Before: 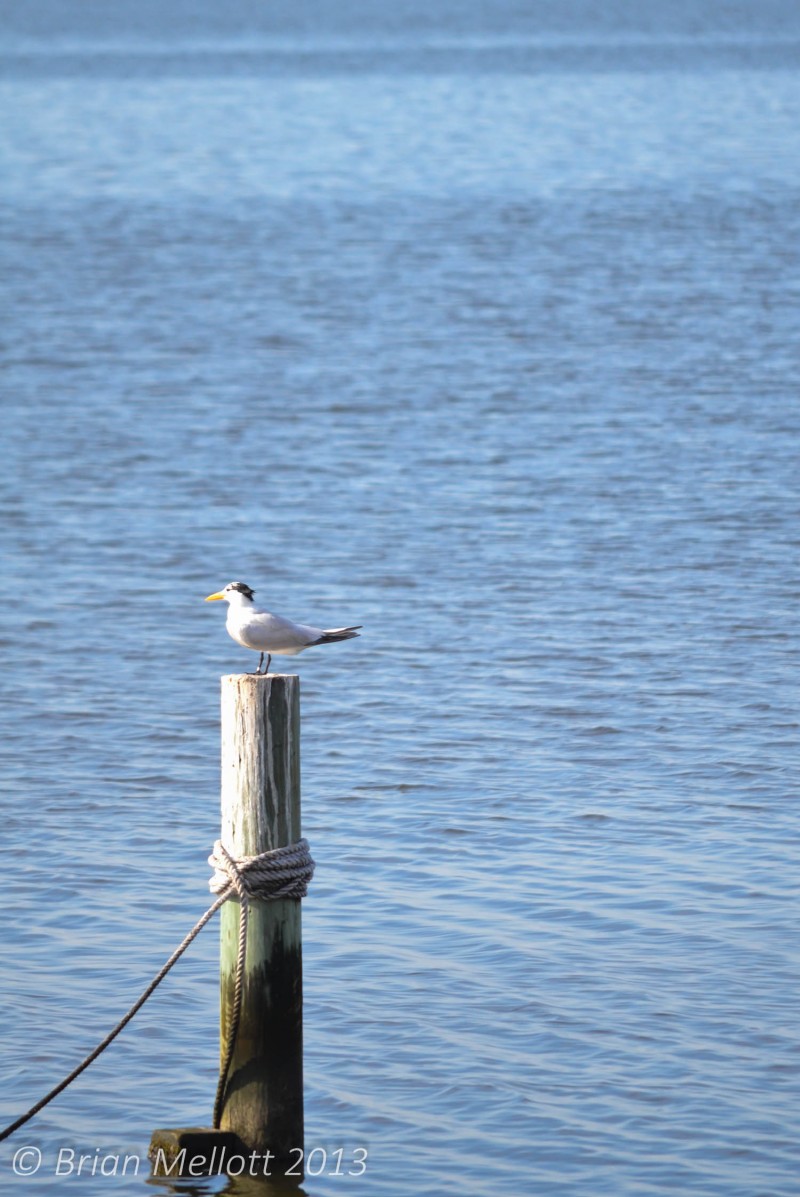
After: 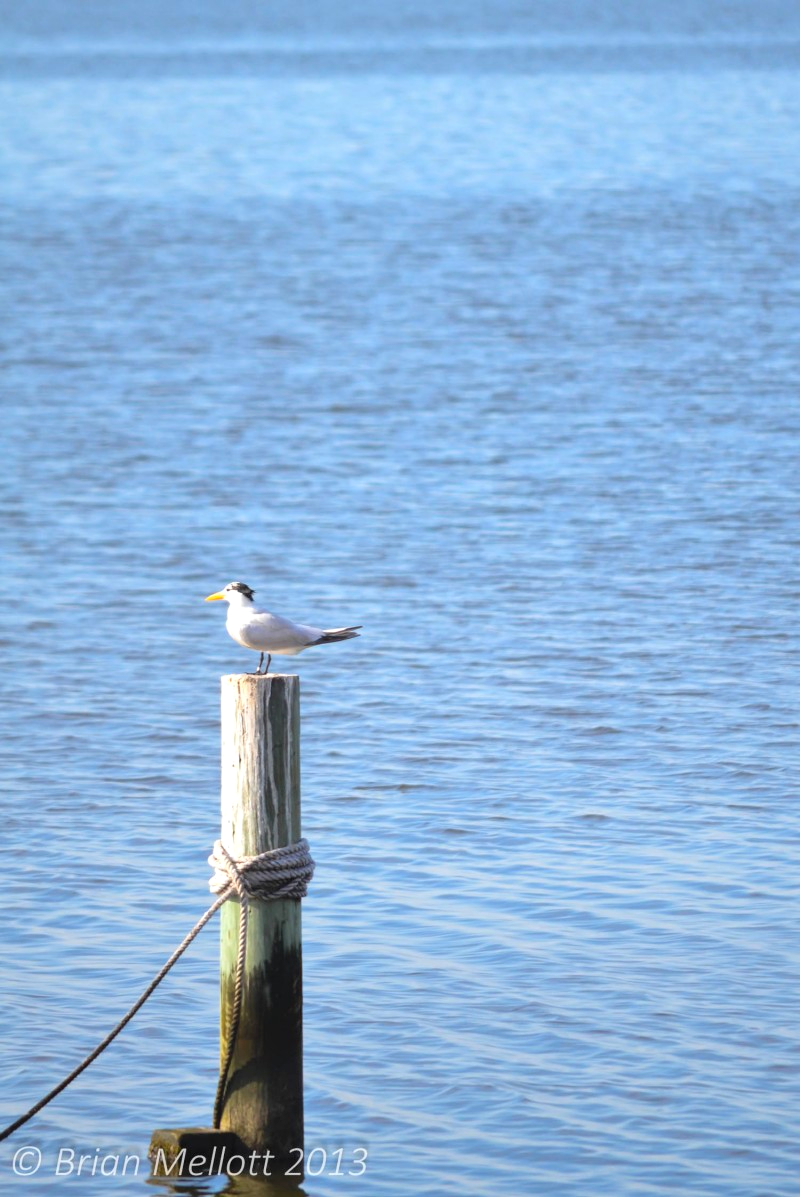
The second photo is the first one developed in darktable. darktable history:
exposure: exposure 0.127 EV, compensate highlight preservation false
contrast brightness saturation: contrast 0.07, brightness 0.08, saturation 0.18
